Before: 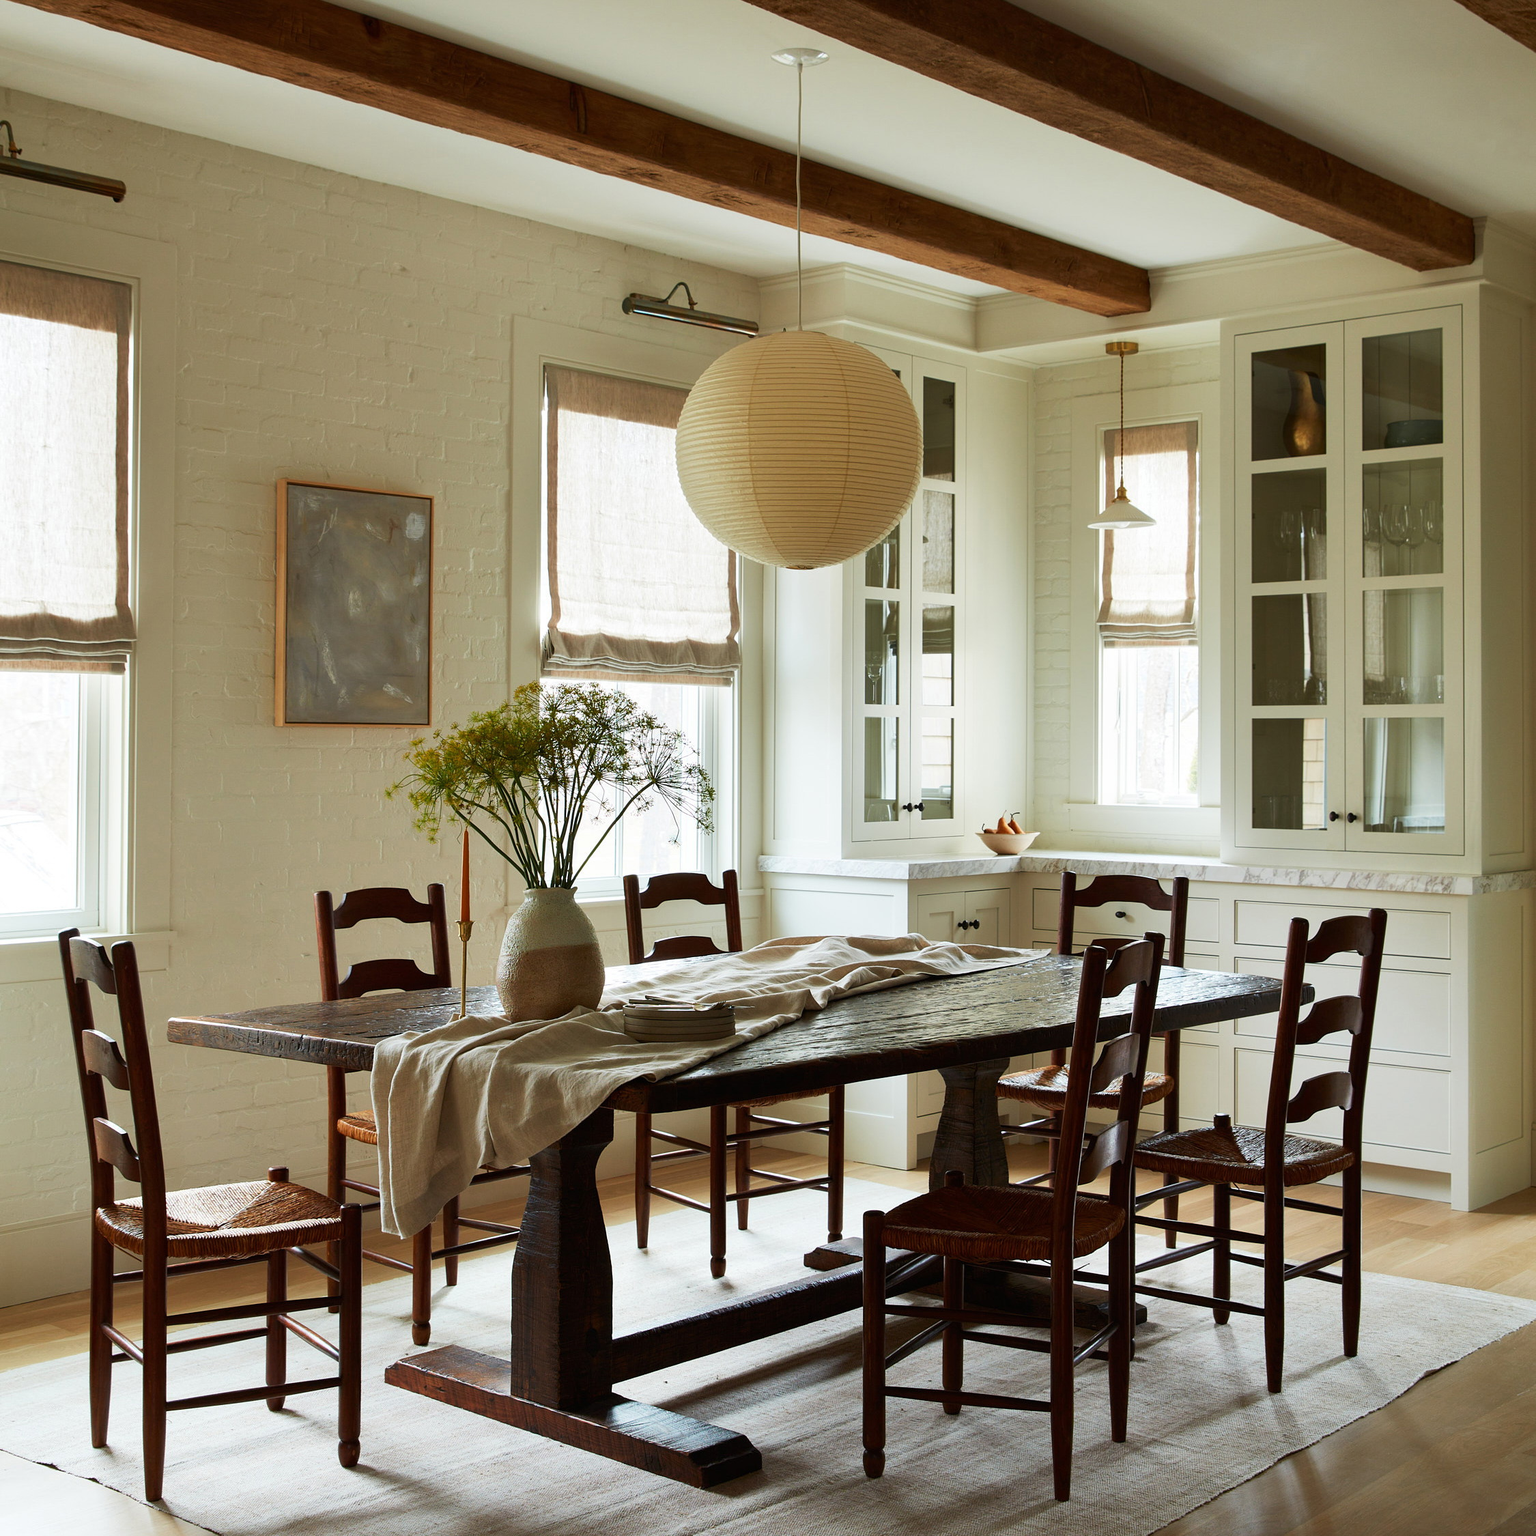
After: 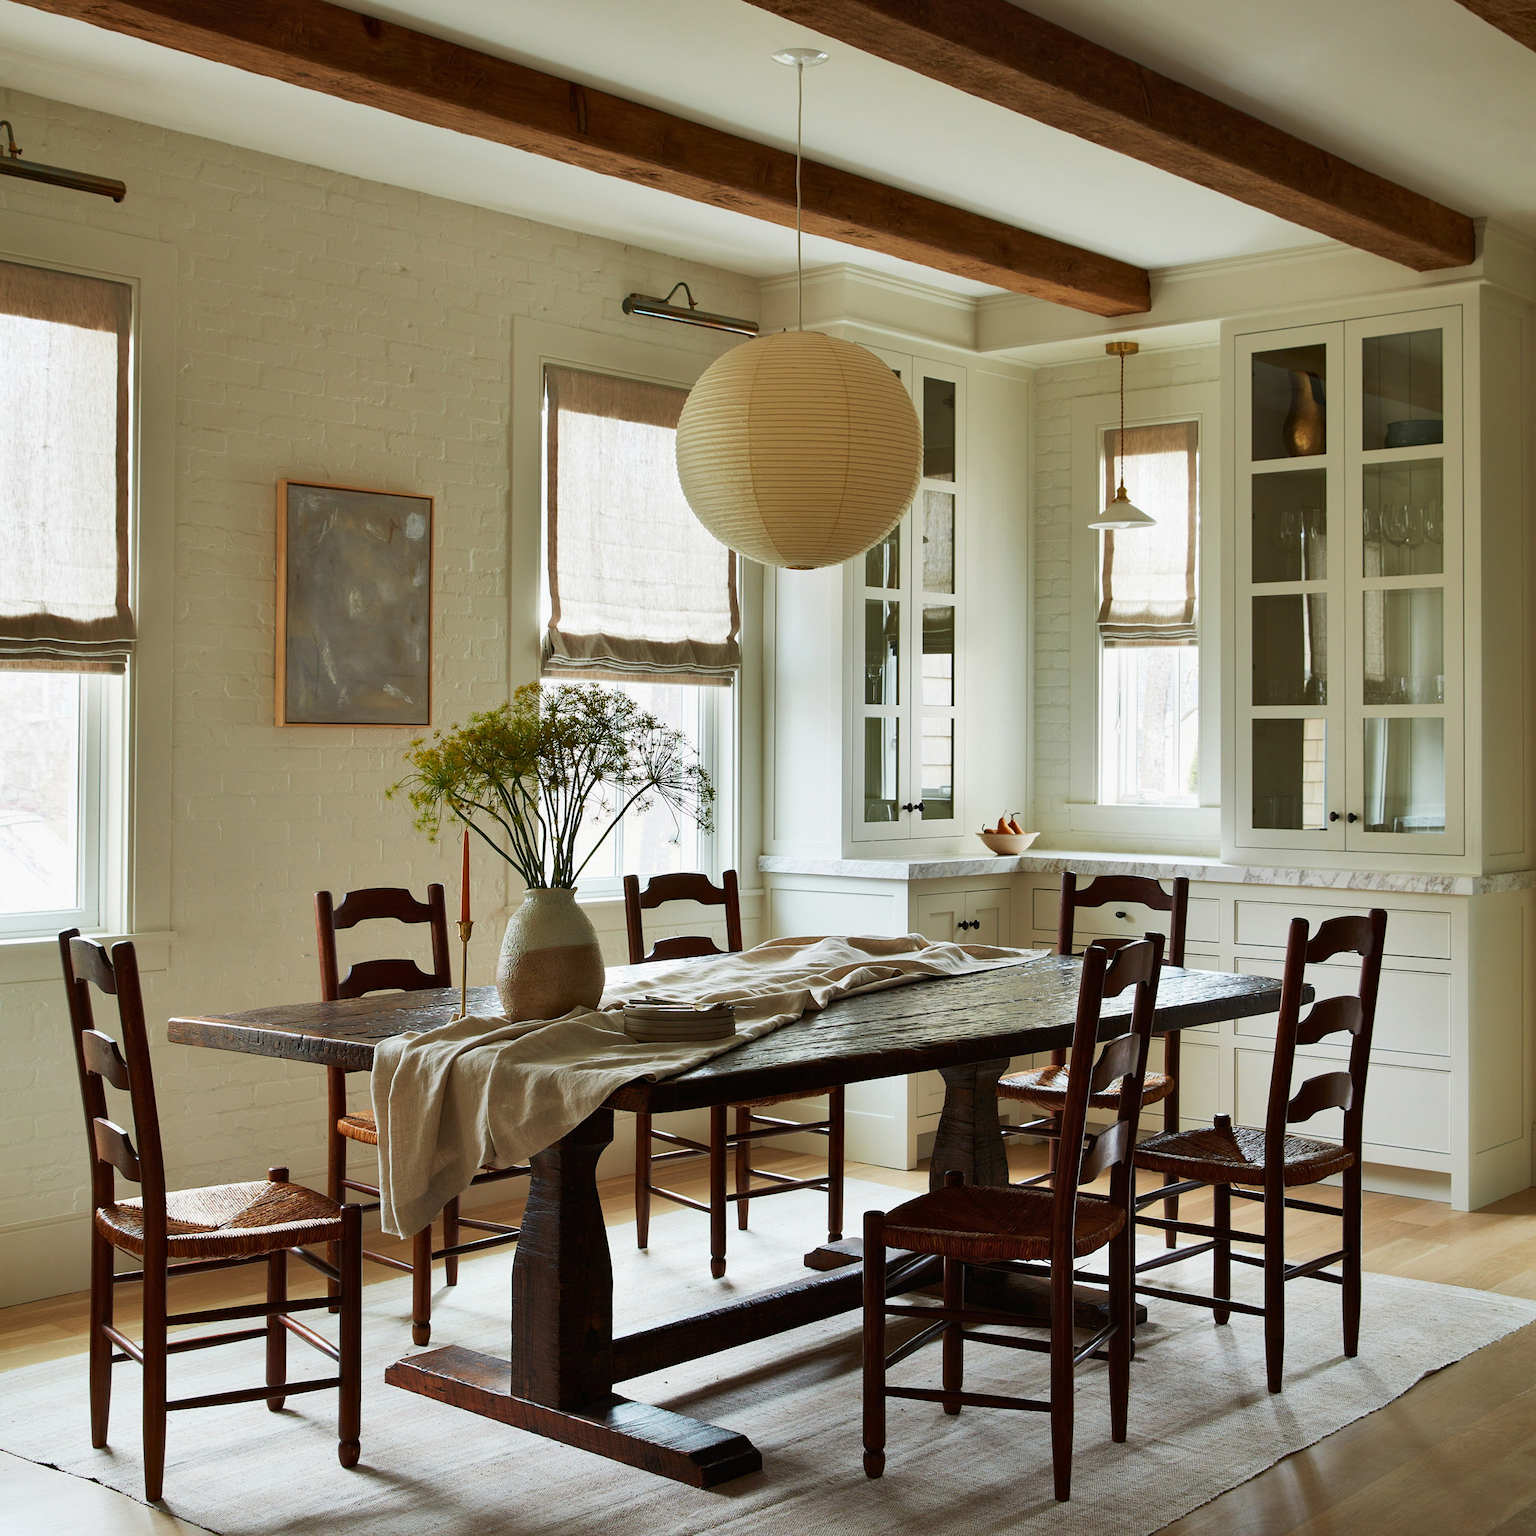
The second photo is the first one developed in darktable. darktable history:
shadows and highlights: shadows 43.45, white point adjustment -1.44, soften with gaussian
